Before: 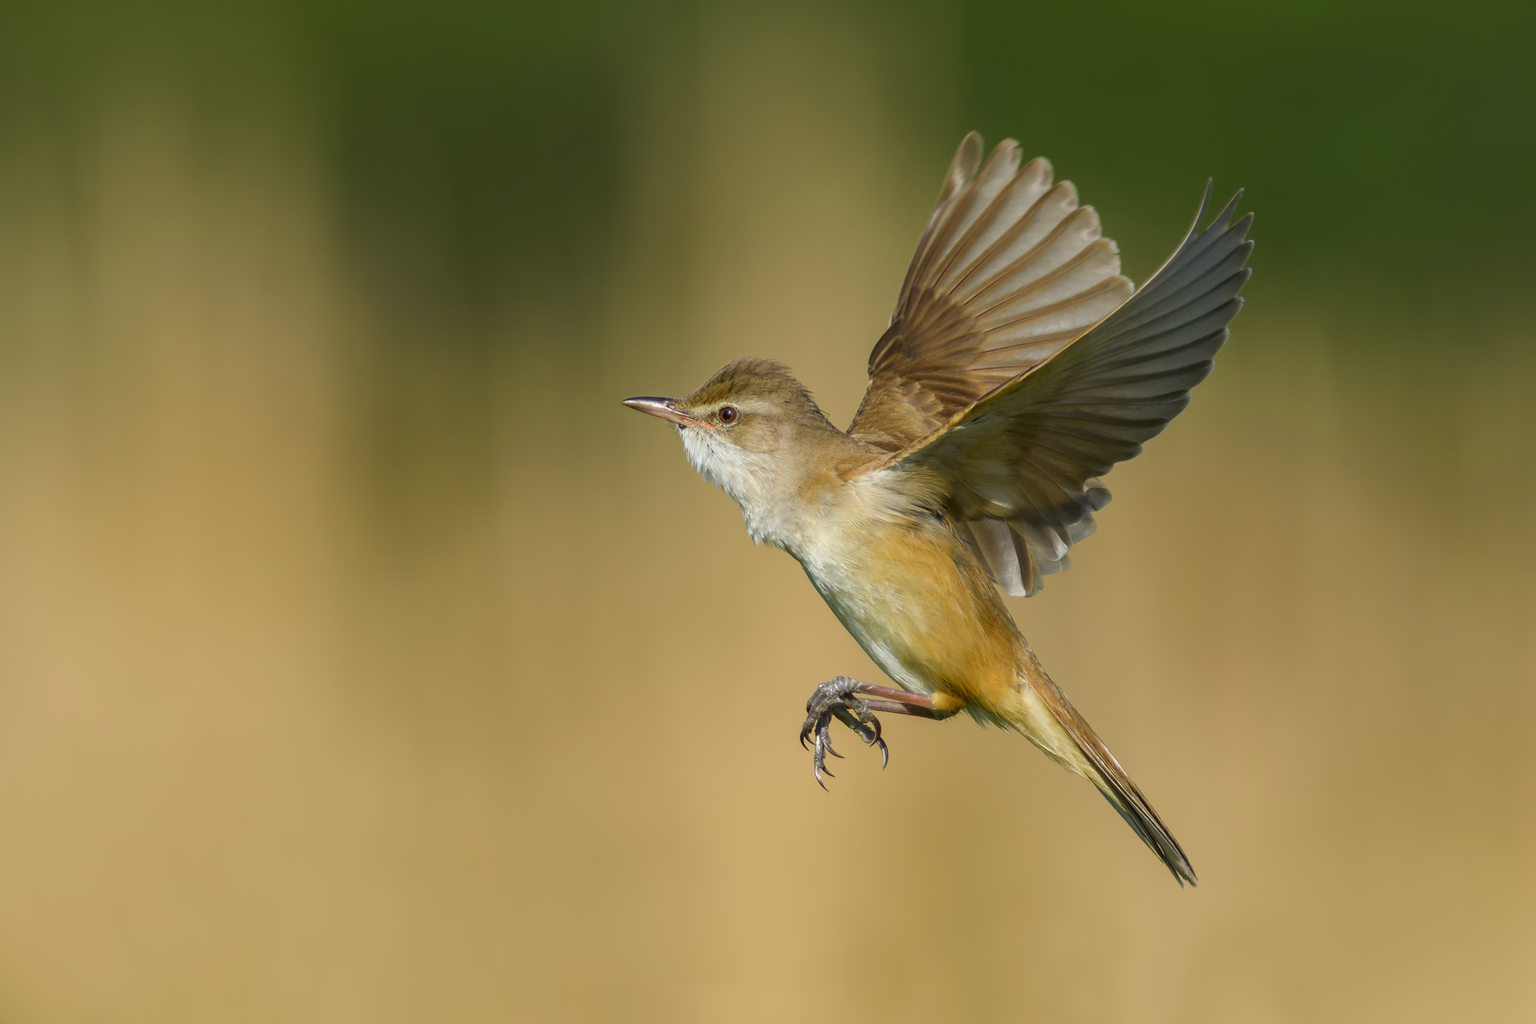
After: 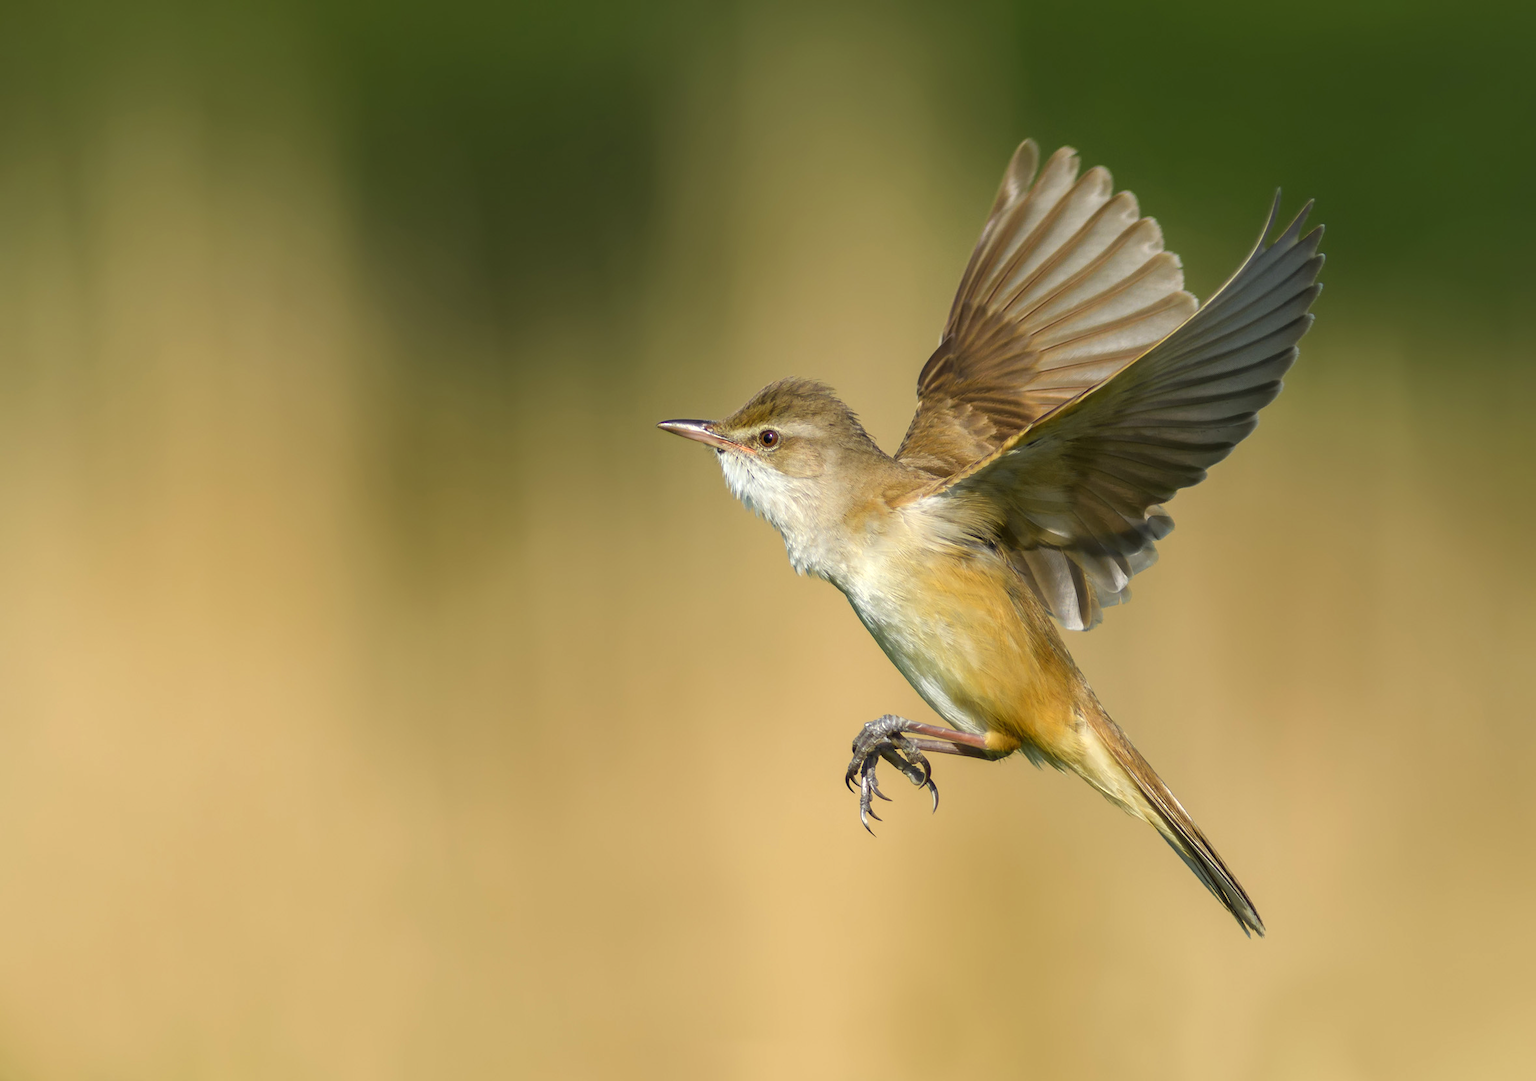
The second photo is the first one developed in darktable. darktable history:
crop and rotate: left 0%, right 5.311%
tone equalizer: -8 EV -0.406 EV, -7 EV -0.383 EV, -6 EV -0.36 EV, -5 EV -0.195 EV, -3 EV 0.226 EV, -2 EV 0.34 EV, -1 EV 0.369 EV, +0 EV 0.438 EV
